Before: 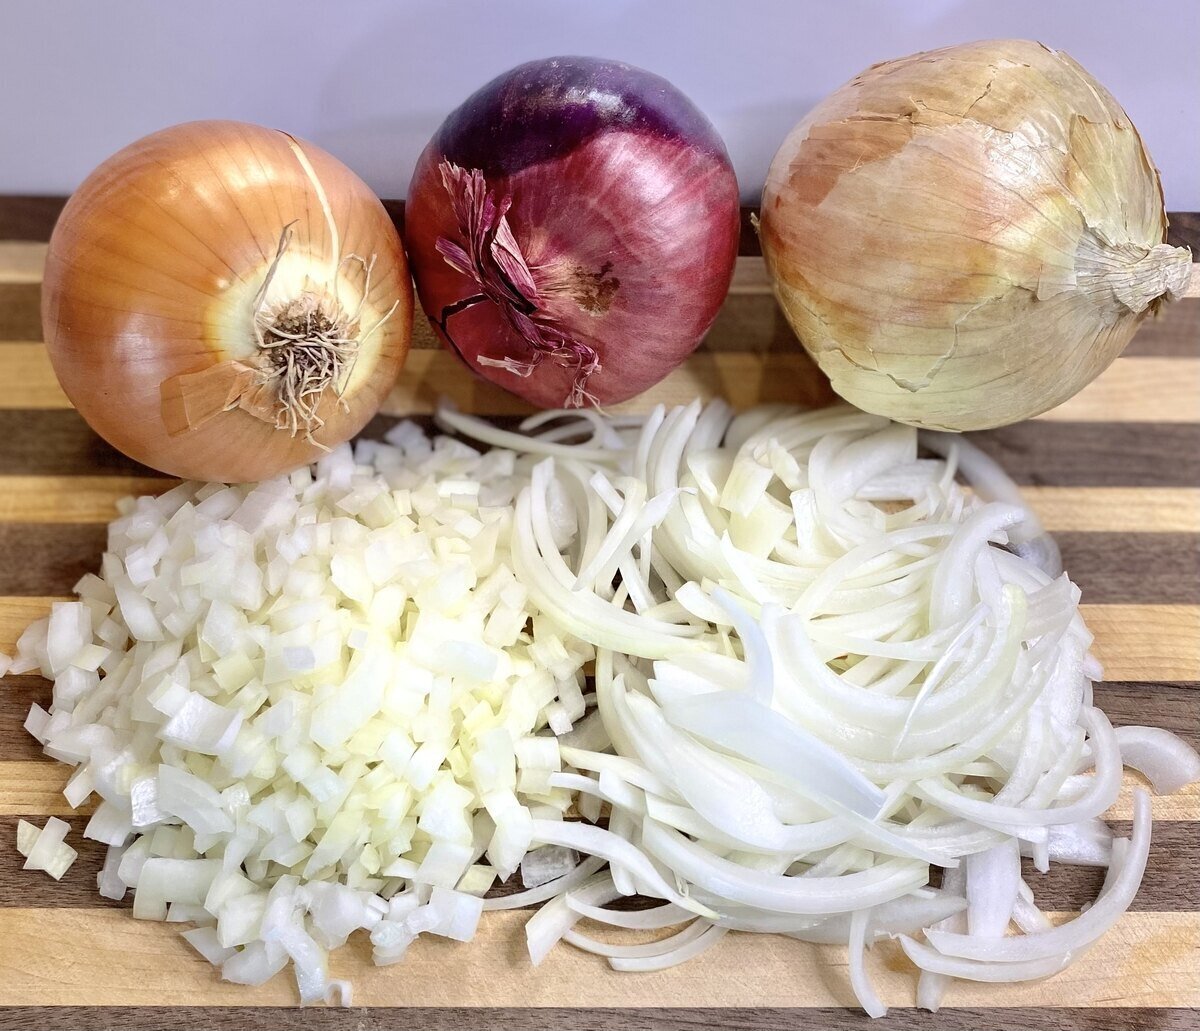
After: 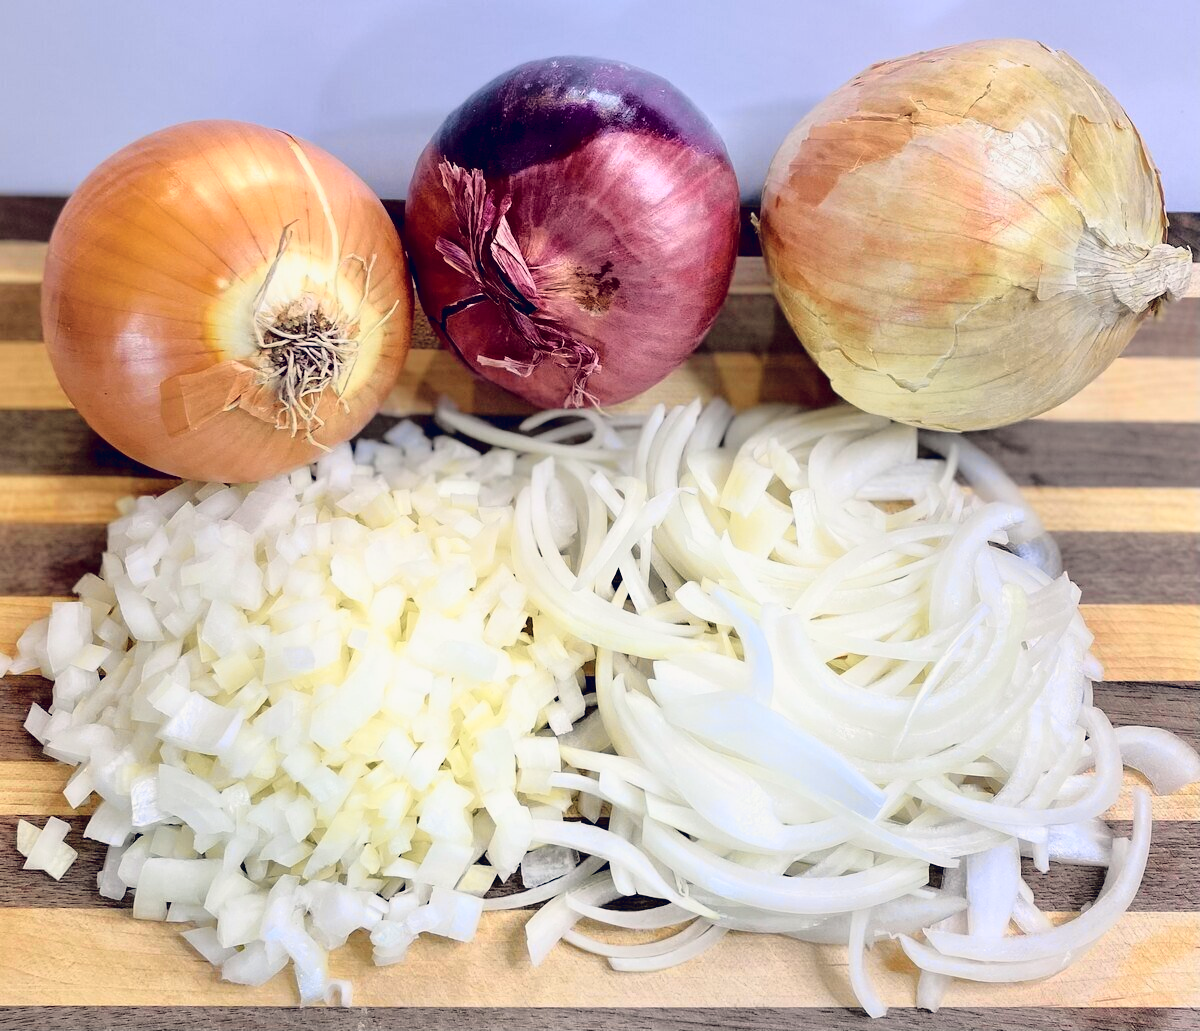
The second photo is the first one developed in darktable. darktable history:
color balance rgb: shadows lift › hue 87.51°, highlights gain › chroma 1.35%, highlights gain › hue 55.1°, global offset › chroma 0.13%, global offset › hue 253.66°, perceptual saturation grading › global saturation 16.38%
tone curve: curves: ch0 [(0.014, 0.013) (0.088, 0.043) (0.208, 0.176) (0.257, 0.267) (0.406, 0.483) (0.489, 0.556) (0.667, 0.73) (0.793, 0.851) (0.994, 0.974)]; ch1 [(0, 0) (0.161, 0.092) (0.35, 0.33) (0.392, 0.392) (0.457, 0.467) (0.505, 0.497) (0.537, 0.518) (0.553, 0.53) (0.58, 0.567) (0.739, 0.697) (1, 1)]; ch2 [(0, 0) (0.346, 0.362) (0.448, 0.419) (0.502, 0.499) (0.533, 0.517) (0.556, 0.533) (0.629, 0.619) (0.717, 0.678) (1, 1)], color space Lab, independent channels, preserve colors none
